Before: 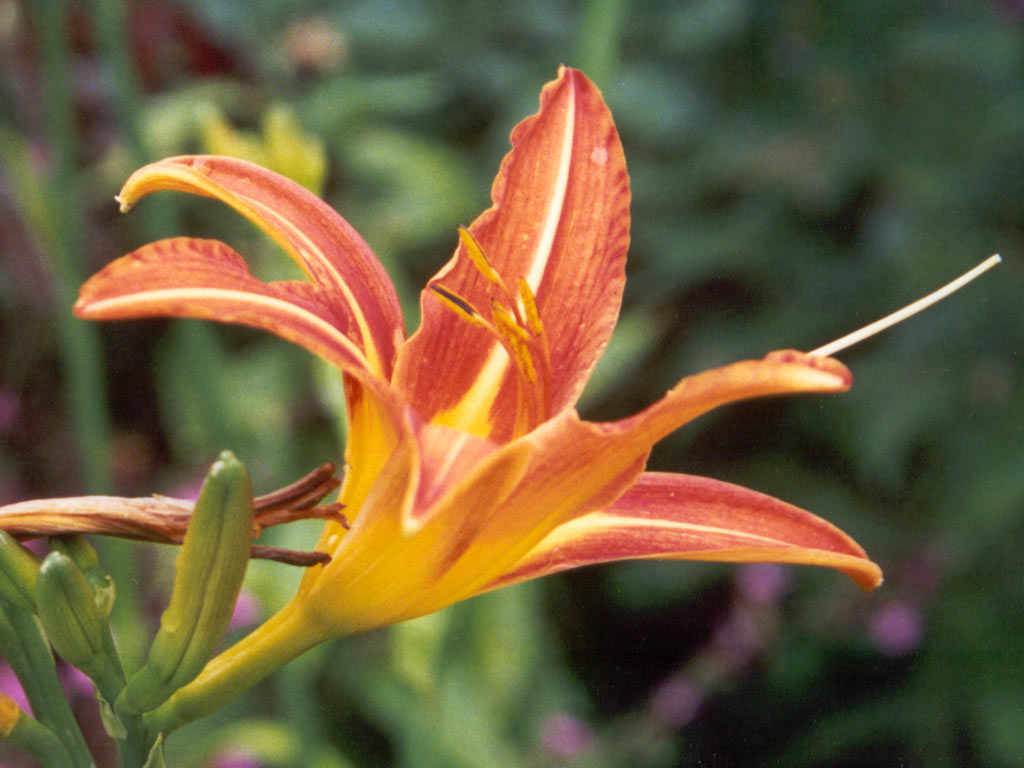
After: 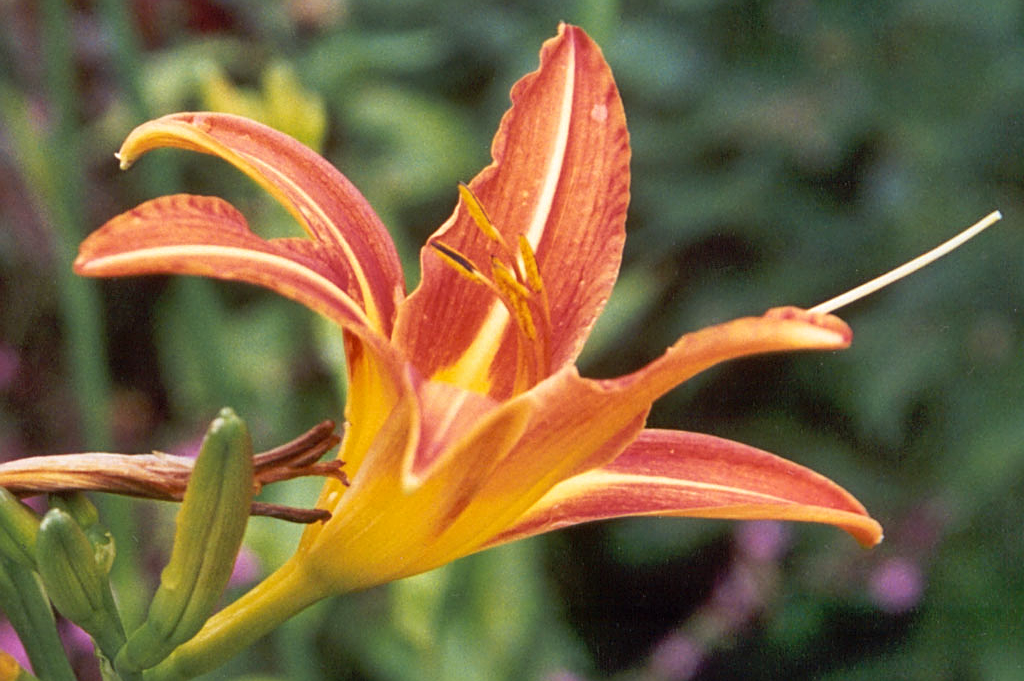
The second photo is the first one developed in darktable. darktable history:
crop and rotate: top 5.609%, bottom 5.609%
sharpen: on, module defaults
shadows and highlights: soften with gaussian
